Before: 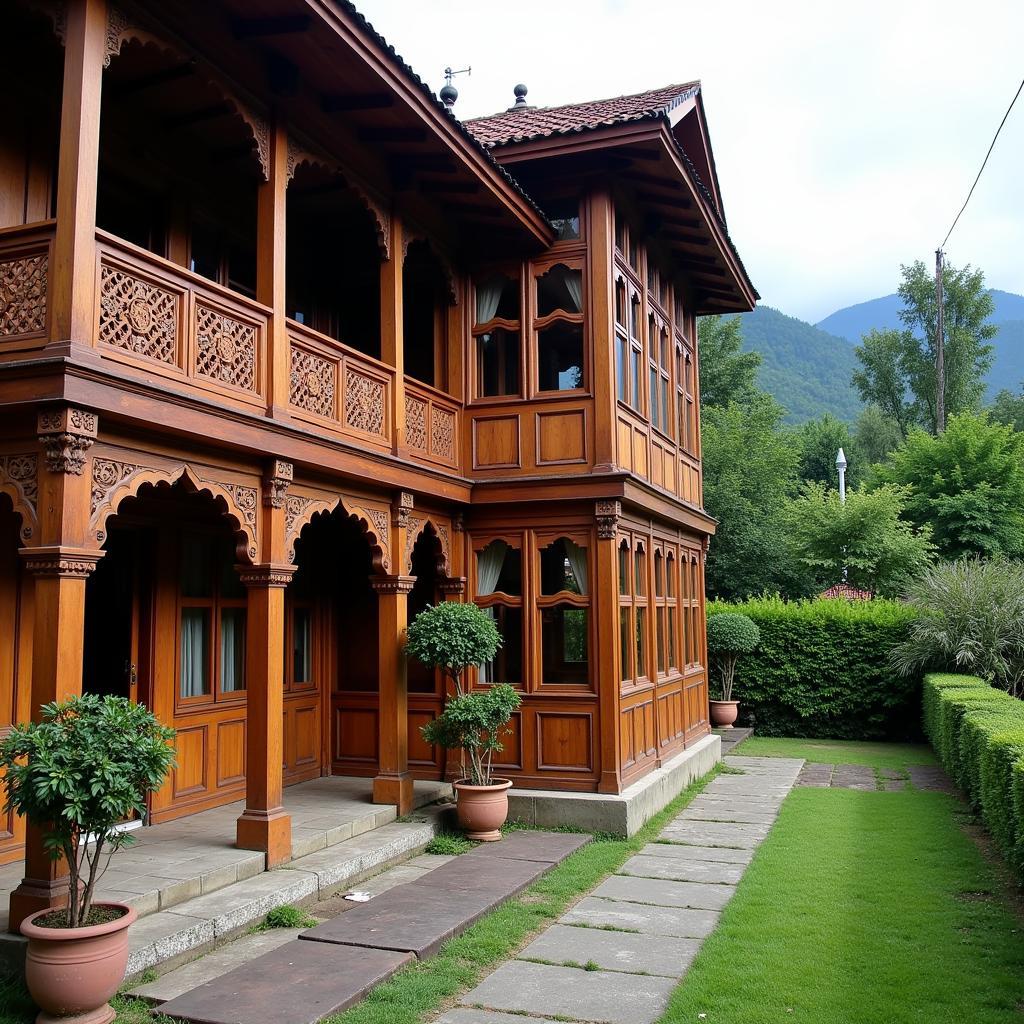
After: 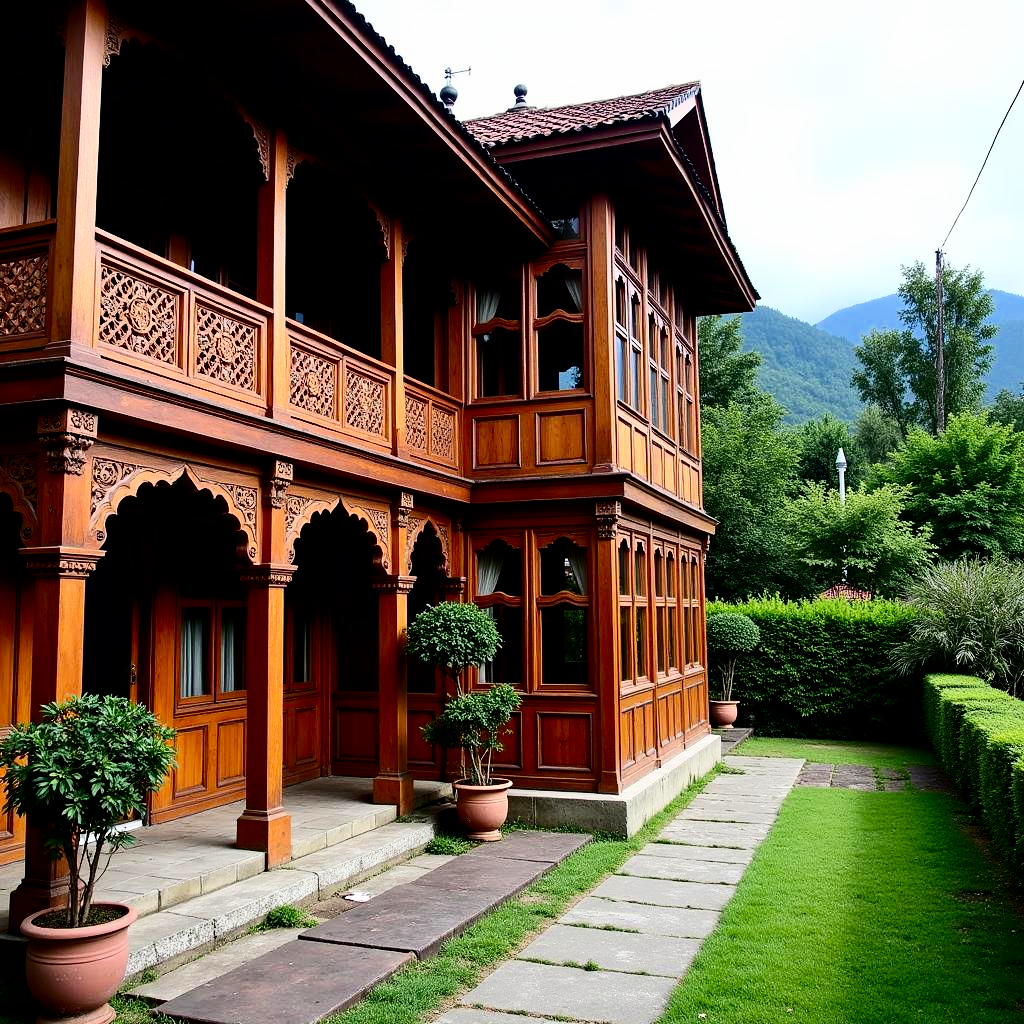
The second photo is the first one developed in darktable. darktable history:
contrast brightness saturation: contrast 0.327, brightness -0.065, saturation 0.174
filmic rgb: black relative exposure -7.14 EV, white relative exposure 5.37 EV, hardness 3.02, color science v6 (2022)
levels: mode automatic, levels [0.055, 0.477, 0.9]
